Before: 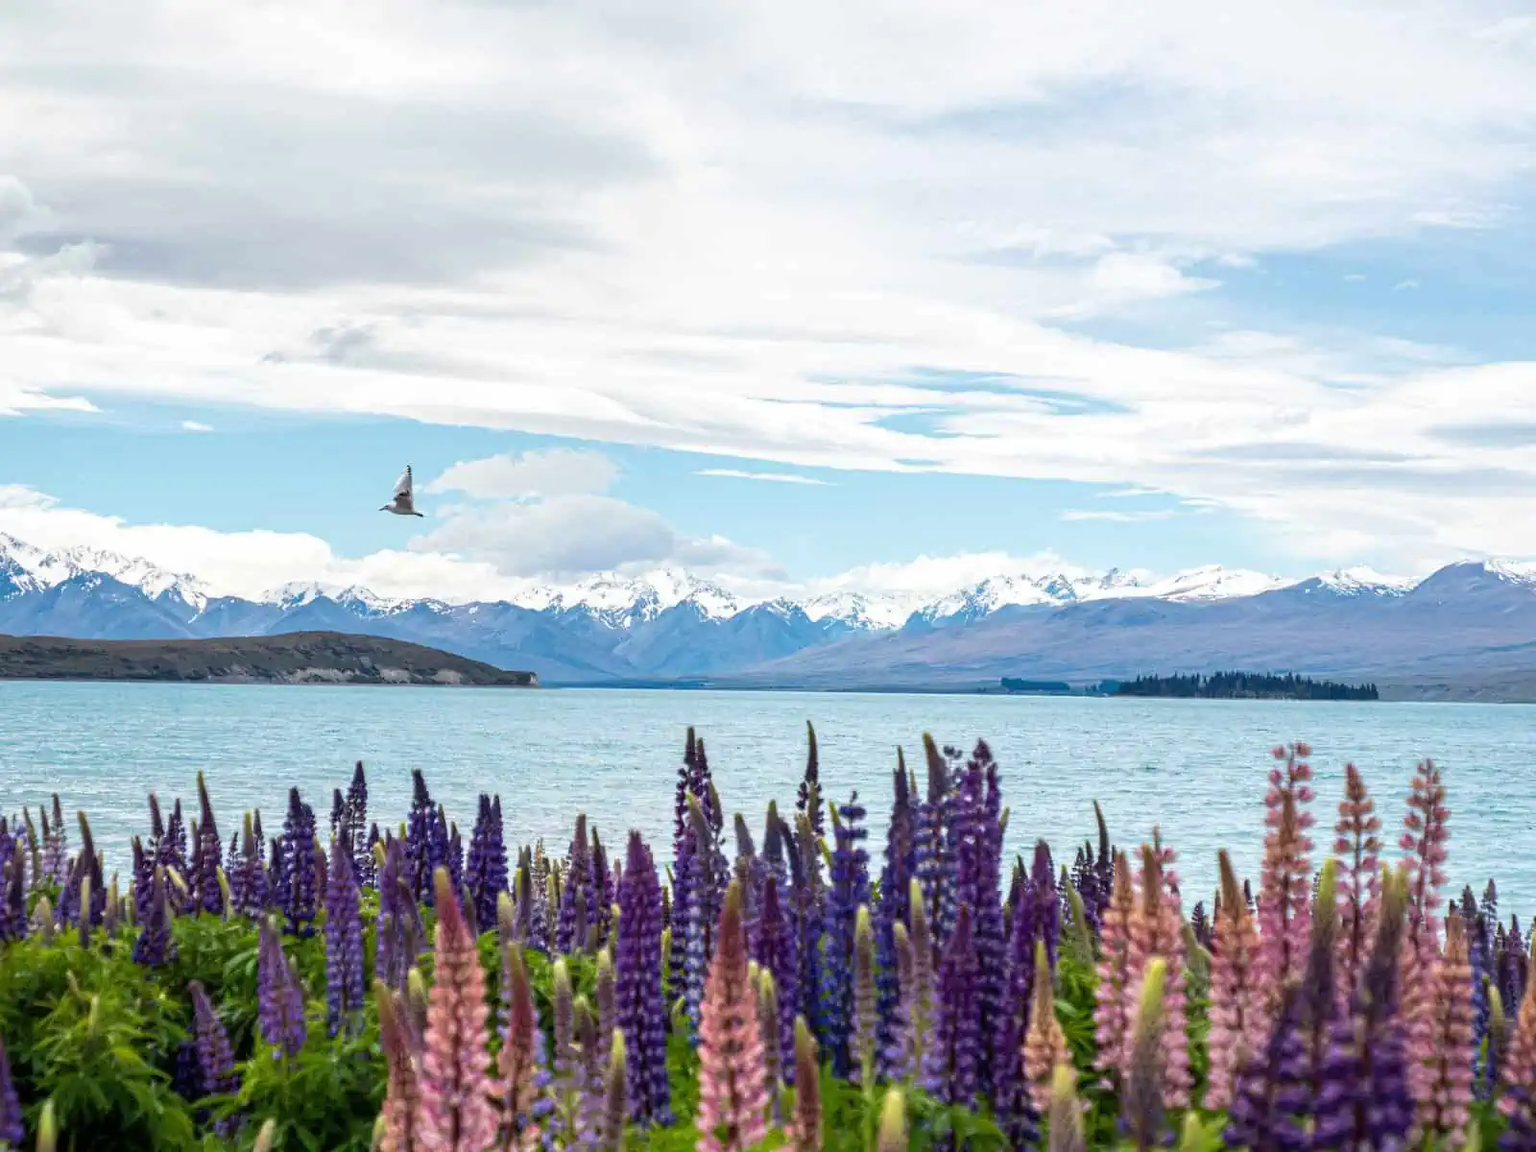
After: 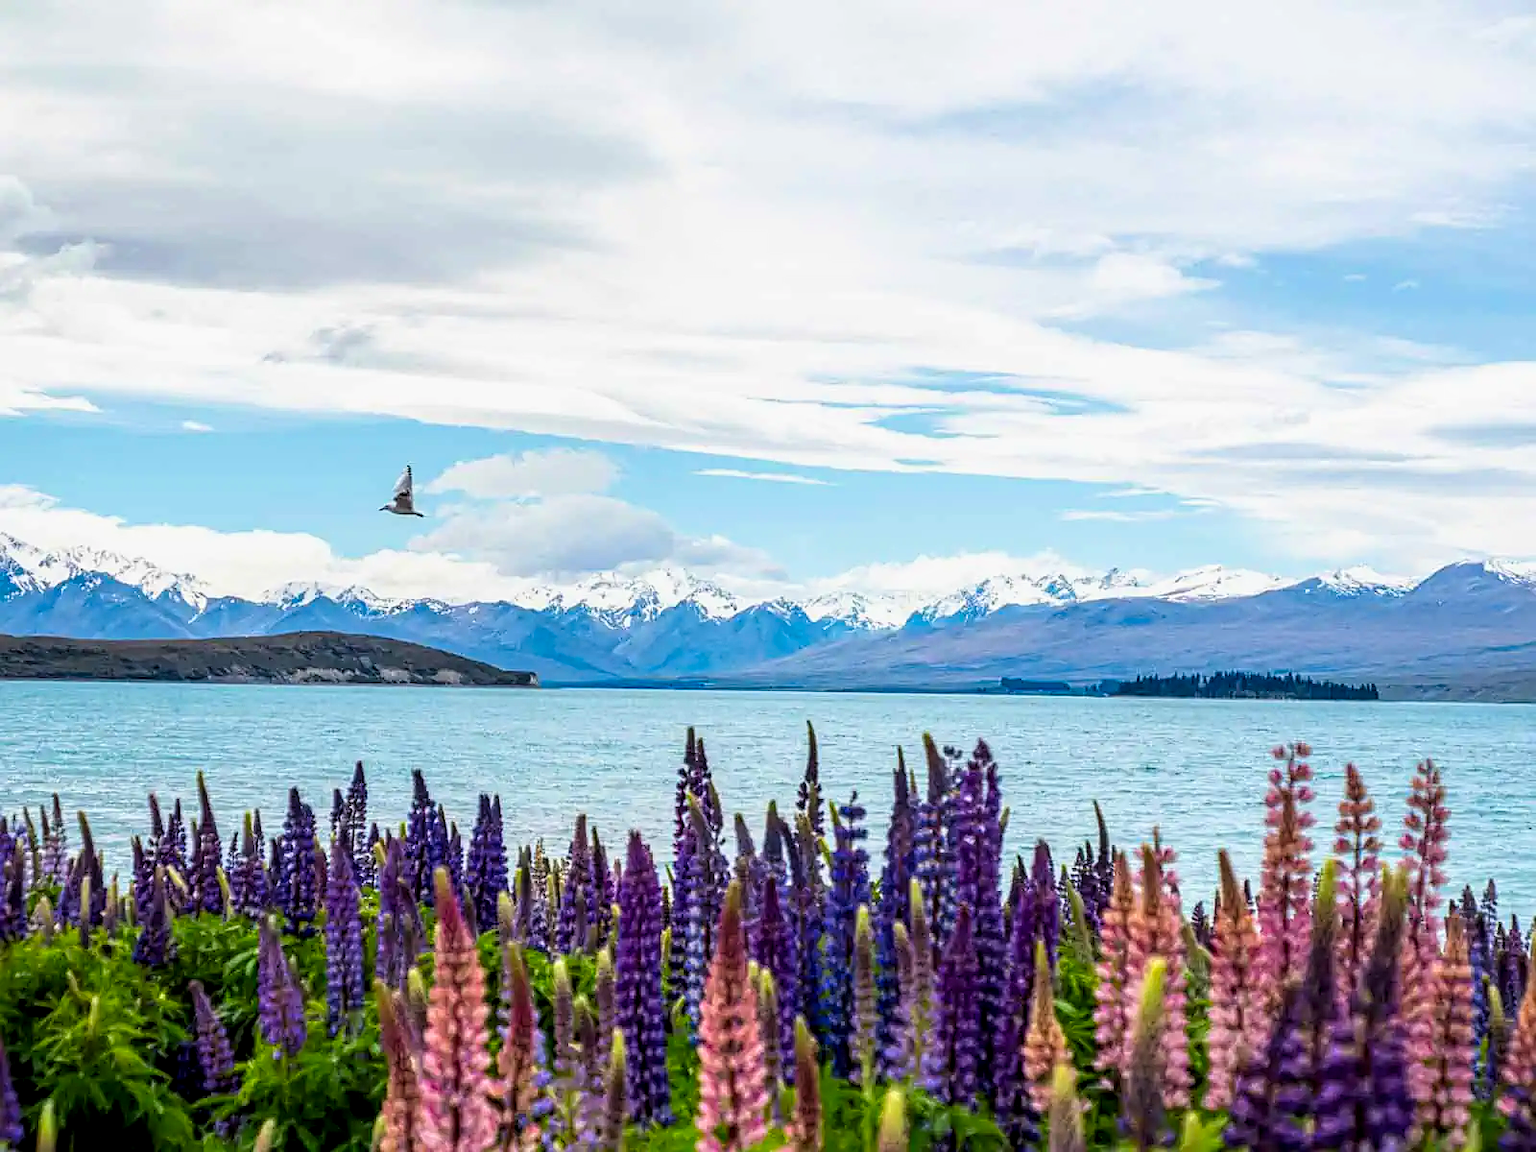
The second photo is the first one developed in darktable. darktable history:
sharpen: on, module defaults
contrast brightness saturation: brightness -0.024, saturation 0.343
filmic rgb: black relative exposure -12.06 EV, white relative exposure 2.81 EV, target black luminance 0%, hardness 8.14, latitude 69.66%, contrast 1.138, highlights saturation mix 11.18%, shadows ↔ highlights balance -0.389%
local contrast: on, module defaults
contrast equalizer: y [[0.46, 0.454, 0.451, 0.451, 0.455, 0.46], [0.5 ×6], [0.5 ×6], [0 ×6], [0 ×6]], mix 0.193
